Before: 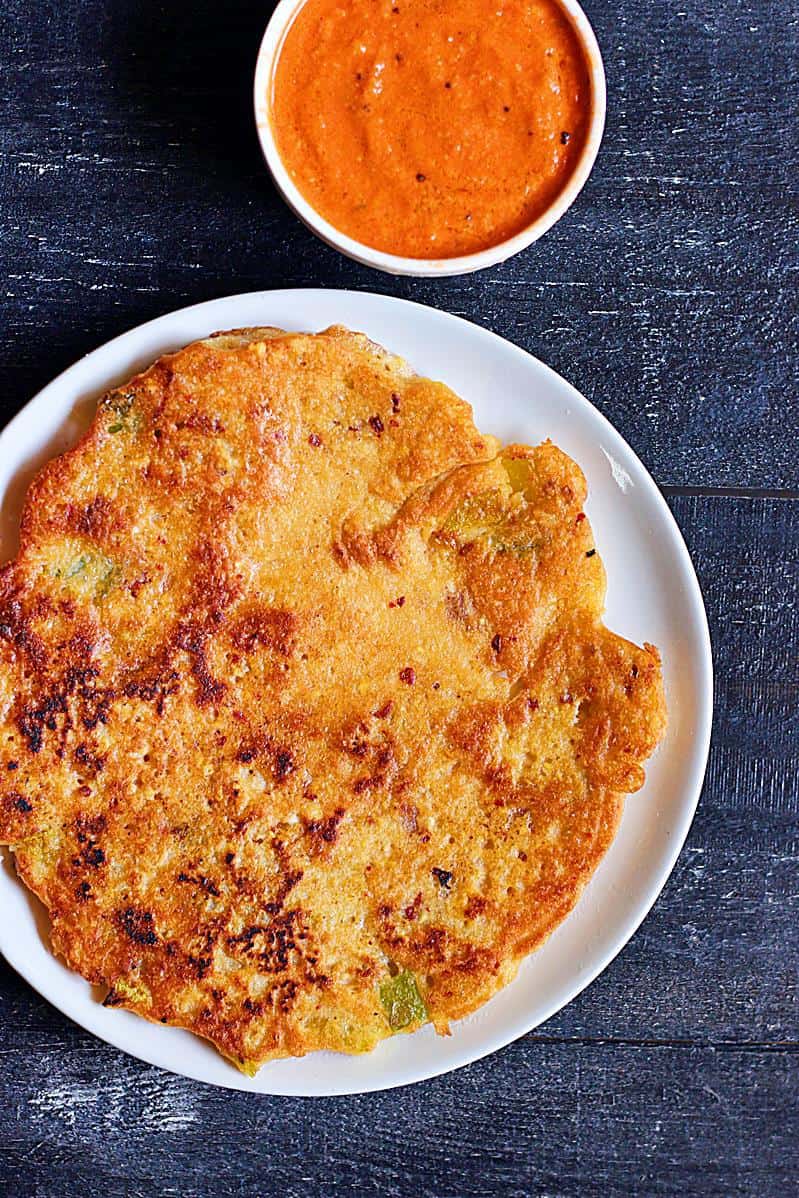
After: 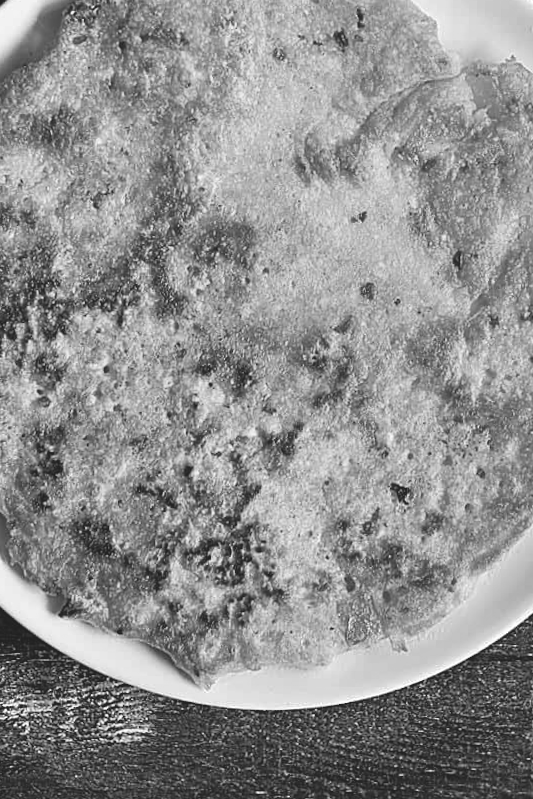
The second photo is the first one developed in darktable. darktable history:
crop and rotate: angle -0.82°, left 3.85%, top 31.828%, right 27.992%
monochrome: a 2.21, b -1.33, size 2.2
exposure: black level correction -0.015, compensate highlight preservation false
